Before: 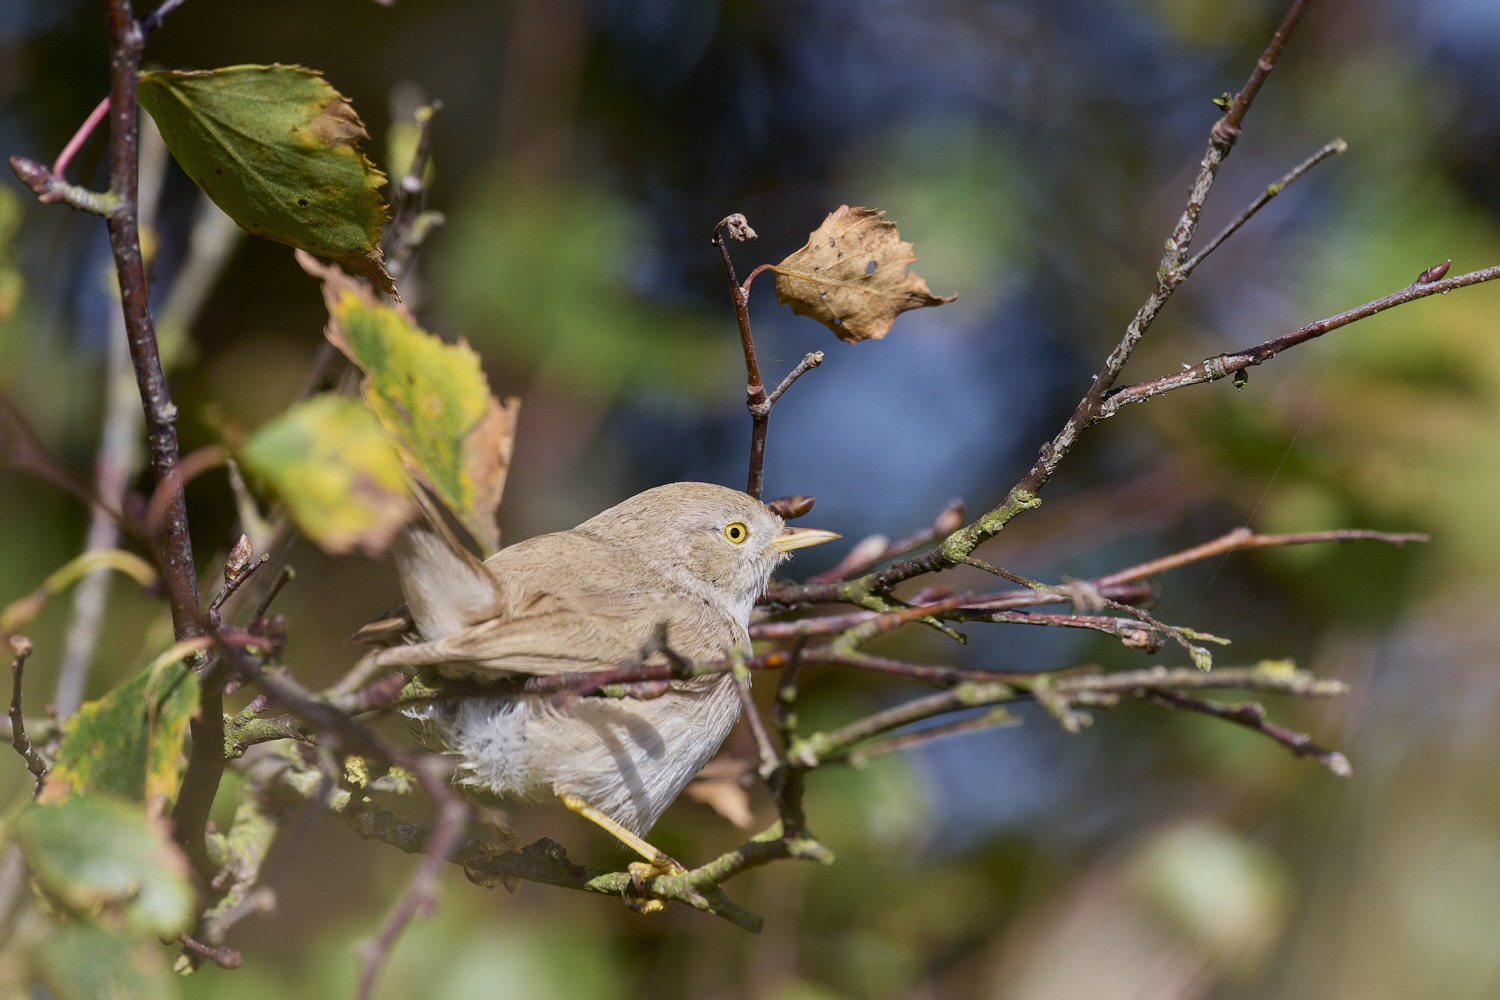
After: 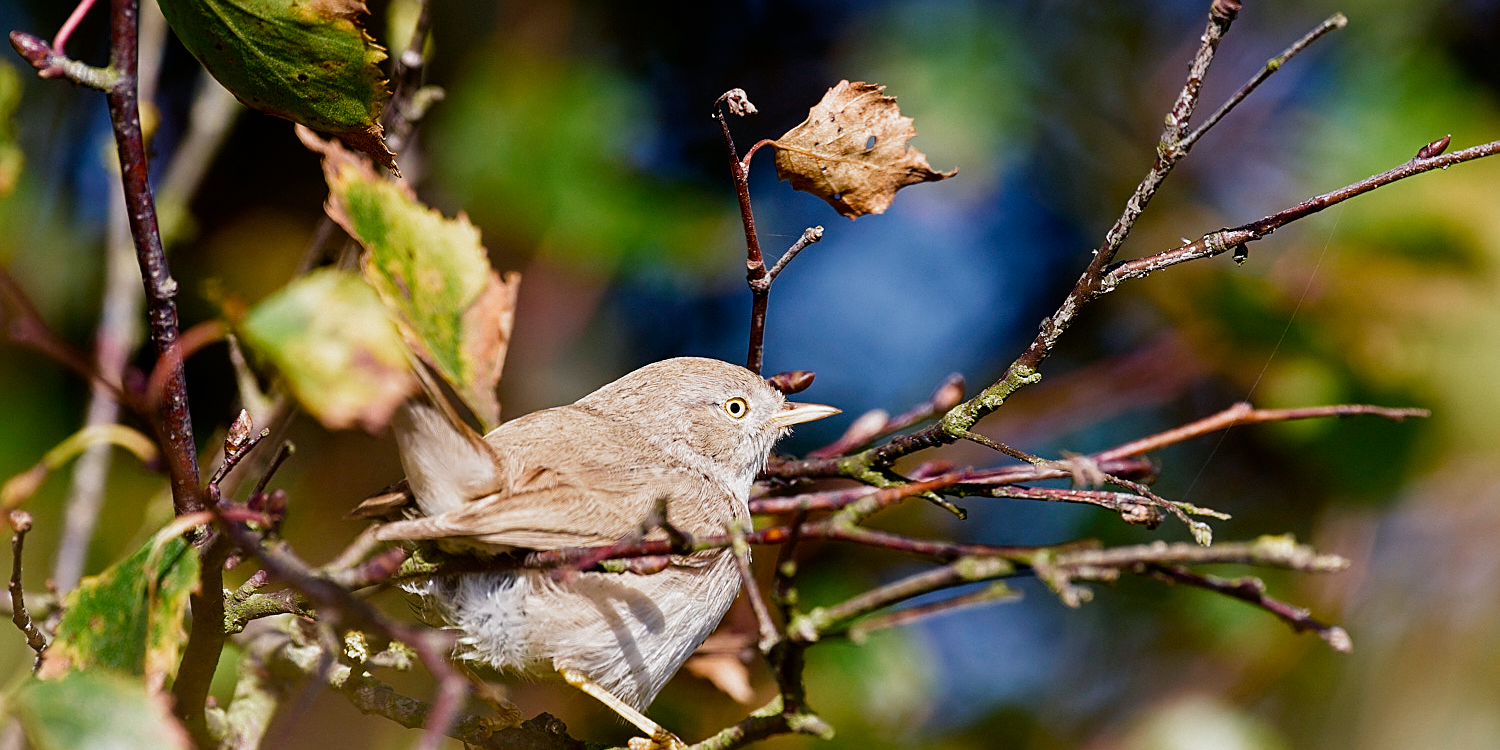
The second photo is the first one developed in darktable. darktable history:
crop and rotate: top 12.5%, bottom 12.5%
color balance rgb: shadows lift › chroma 2%, shadows lift › hue 250°, power › hue 326.4°, highlights gain › chroma 2%, highlights gain › hue 64.8°, global offset › luminance 0.5%, global offset › hue 58.8°, perceptual saturation grading › highlights -25%, perceptual saturation grading › shadows 30%, global vibrance 15%
sharpen: on, module defaults
filmic rgb: black relative exposure -8.2 EV, white relative exposure 2.2 EV, threshold 3 EV, hardness 7.11, latitude 75%, contrast 1.325, highlights saturation mix -2%, shadows ↔ highlights balance 30%, preserve chrominance no, color science v5 (2021), contrast in shadows safe, contrast in highlights safe, enable highlight reconstruction true
